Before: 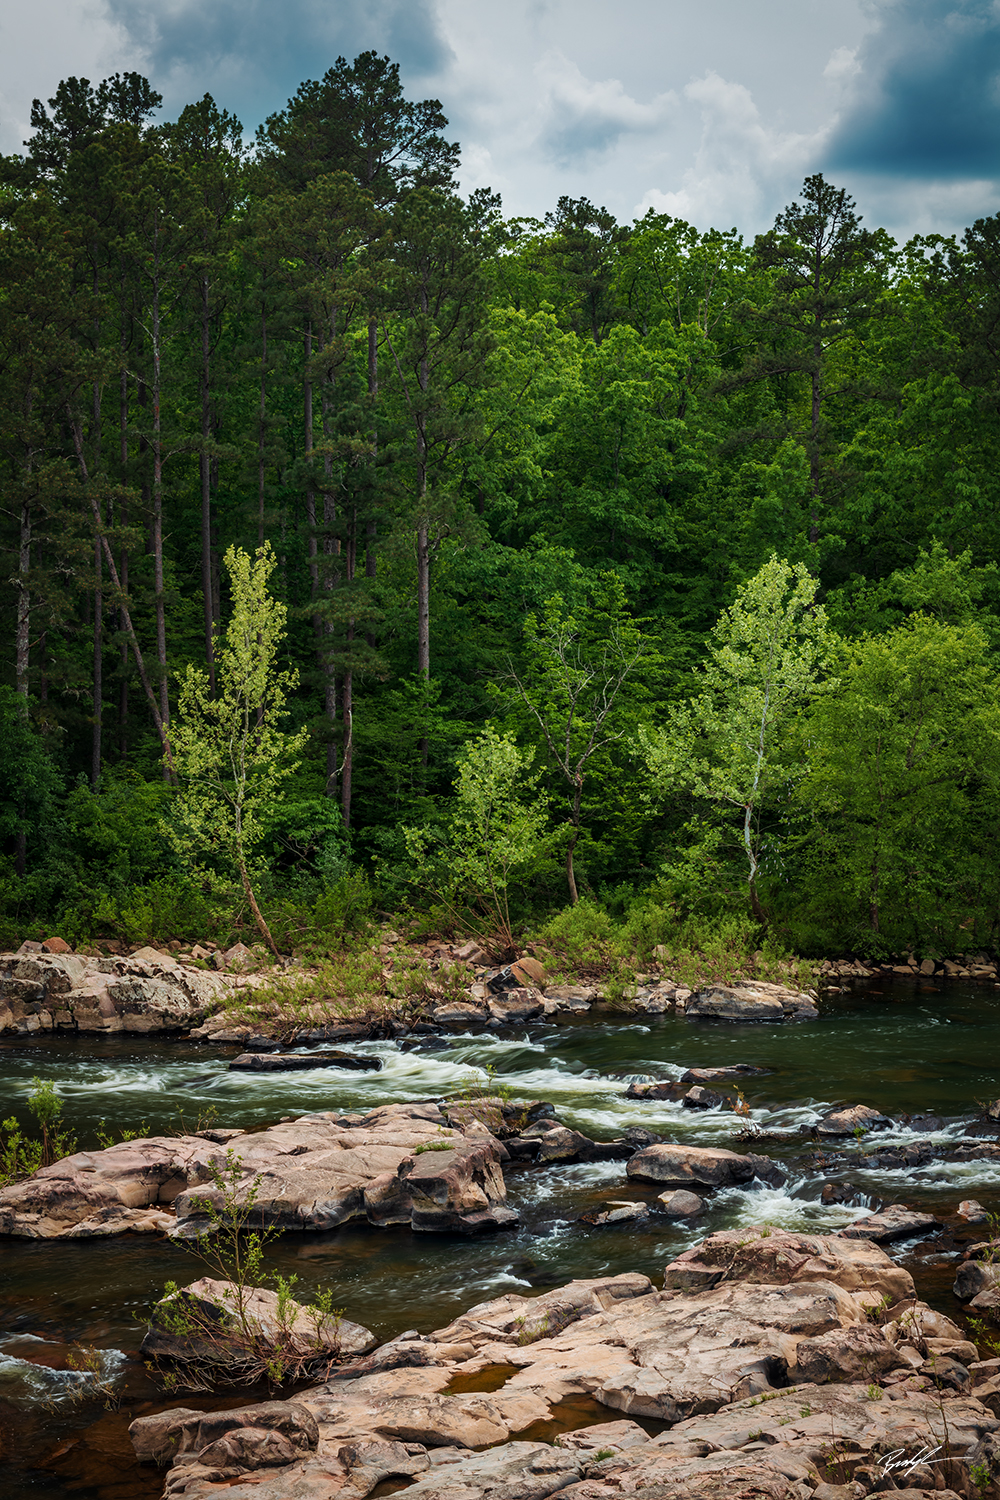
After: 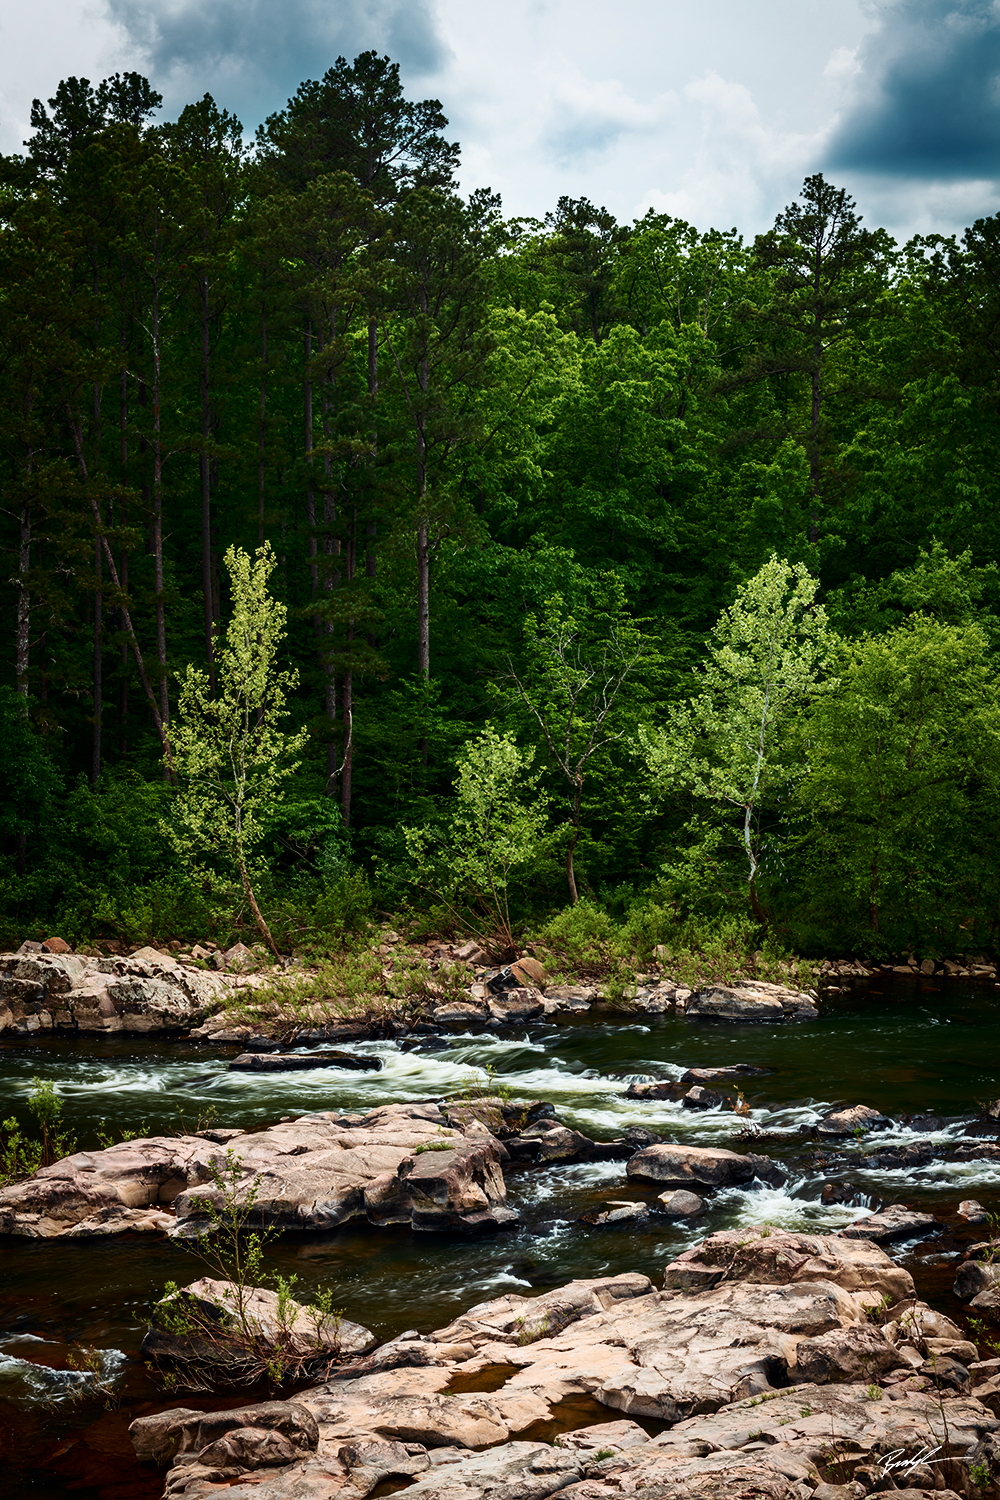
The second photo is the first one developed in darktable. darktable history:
contrast brightness saturation: contrast 0.15, brightness 0.05
shadows and highlights: shadows -62.32, white point adjustment -5.22, highlights 61.59
